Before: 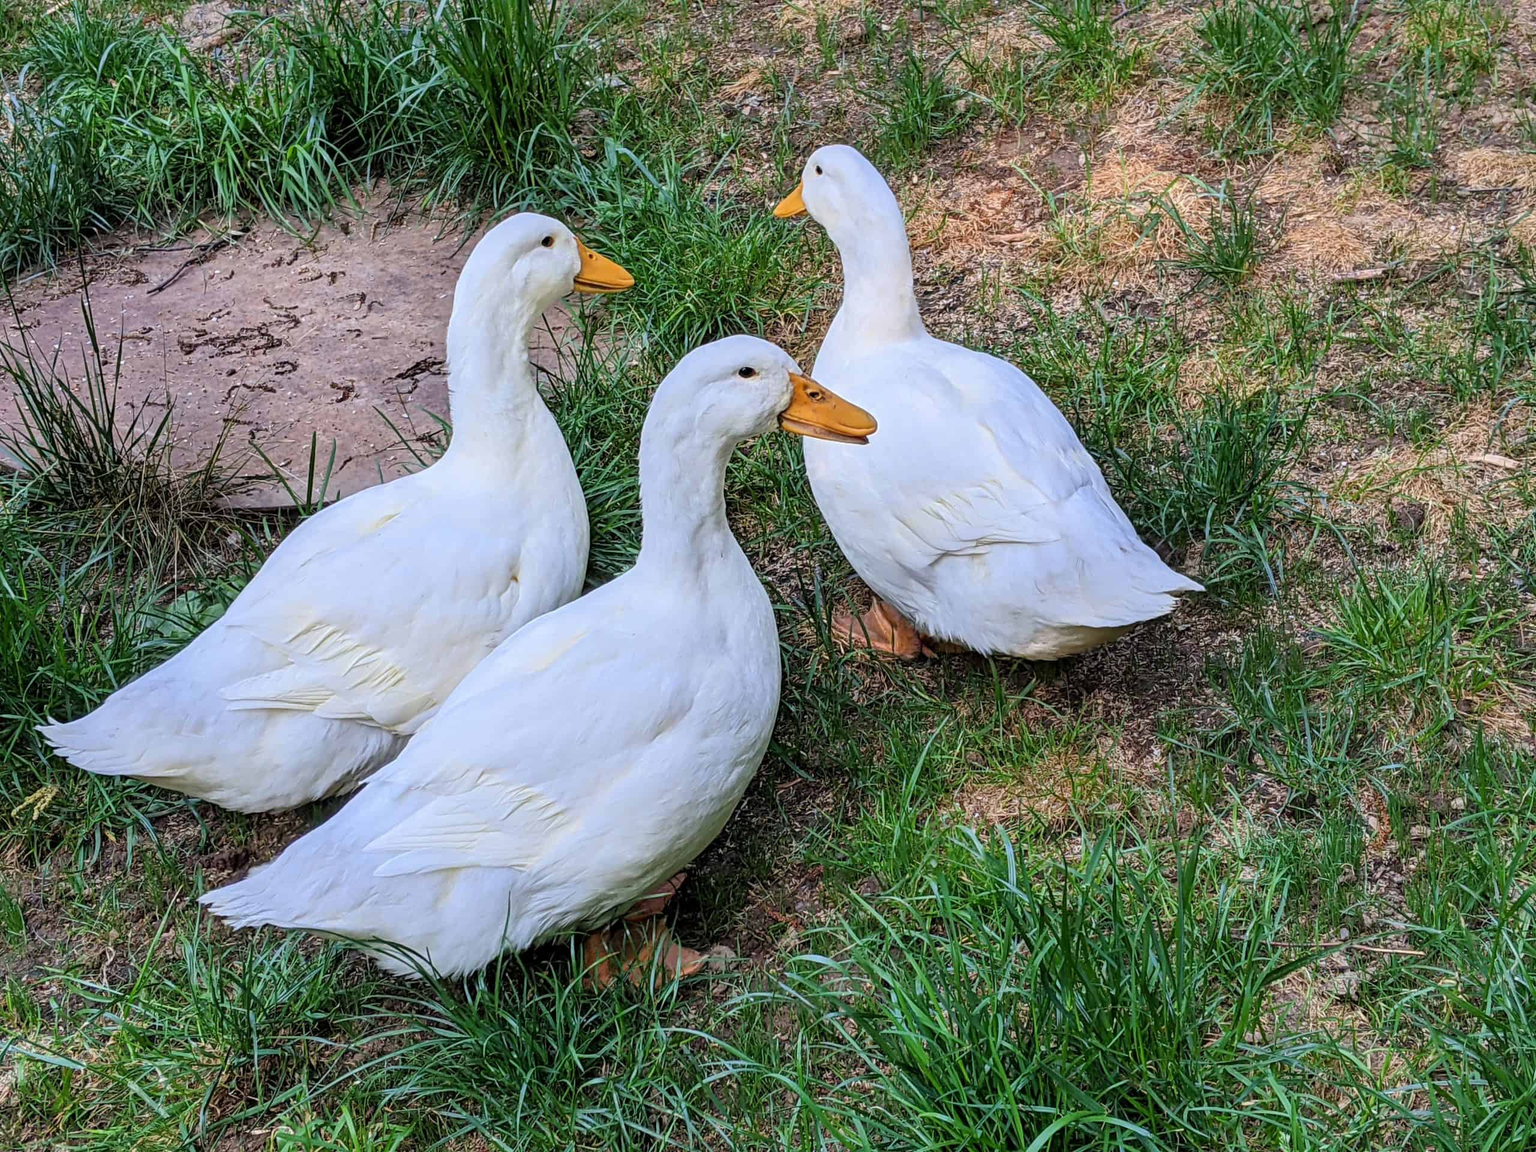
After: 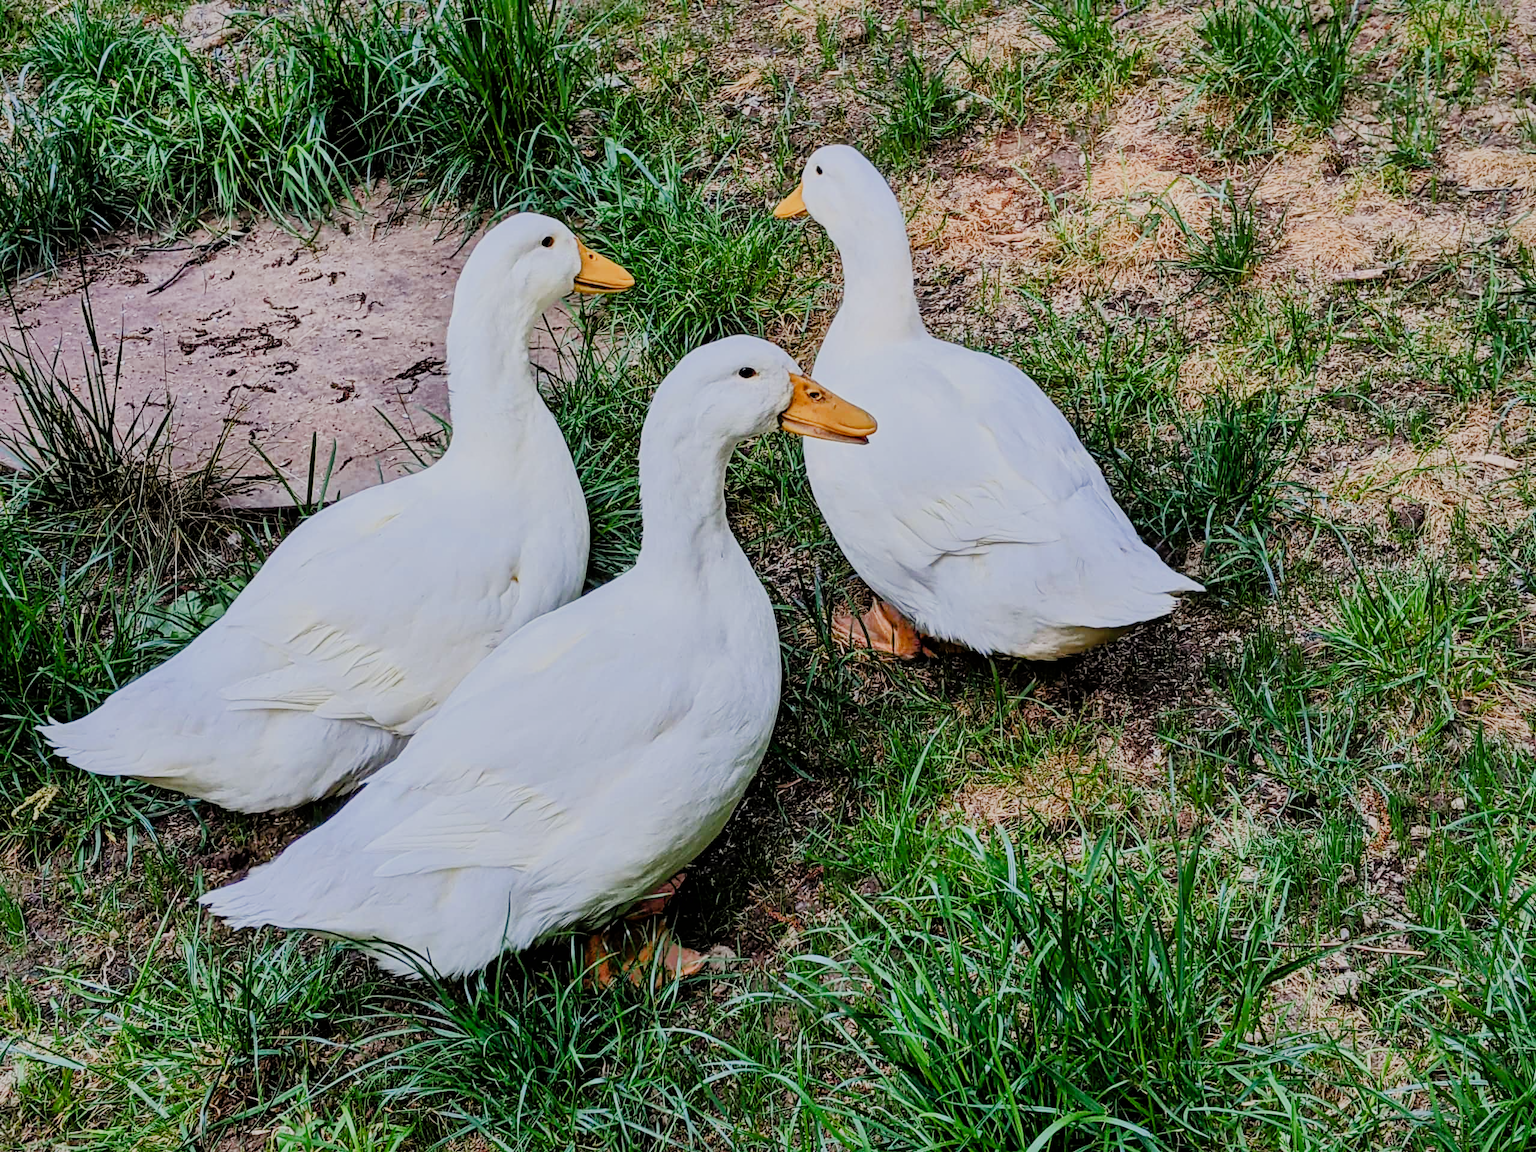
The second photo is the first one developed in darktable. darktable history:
filmic rgb: black relative exposure -7.96 EV, white relative exposure 4.06 EV, hardness 4.17, contrast 1.367, color science v6 (2022)
color balance rgb: power › chroma 0.245%, power › hue 61.82°, highlights gain › luminance 9.556%, perceptual saturation grading › global saturation 20%, perceptual saturation grading › highlights -50.269%, perceptual saturation grading › shadows 31.072%
shadows and highlights: on, module defaults
tone curve: curves: ch0 [(0, 0) (0.091, 0.066) (0.184, 0.16) (0.491, 0.519) (0.748, 0.765) (1, 0.919)]; ch1 [(0, 0) (0.179, 0.173) (0.322, 0.32) (0.424, 0.424) (0.502, 0.5) (0.56, 0.575) (0.631, 0.675) (0.777, 0.806) (1, 1)]; ch2 [(0, 0) (0.434, 0.447) (0.497, 0.498) (0.539, 0.566) (0.676, 0.691) (1, 1)], preserve colors none
